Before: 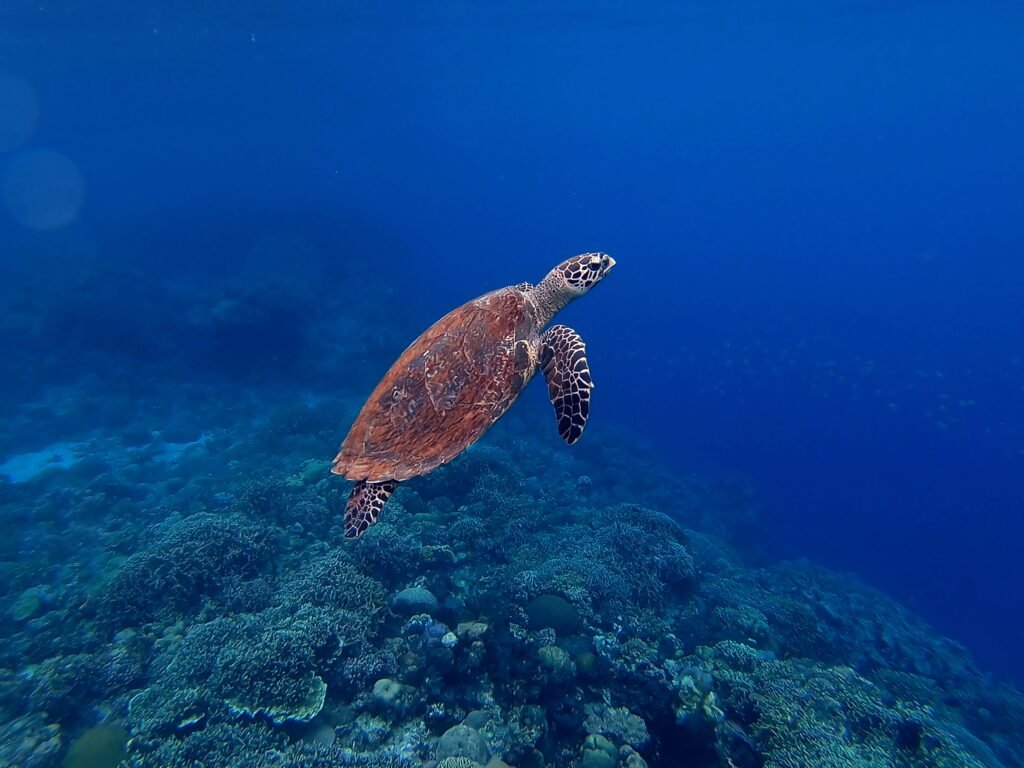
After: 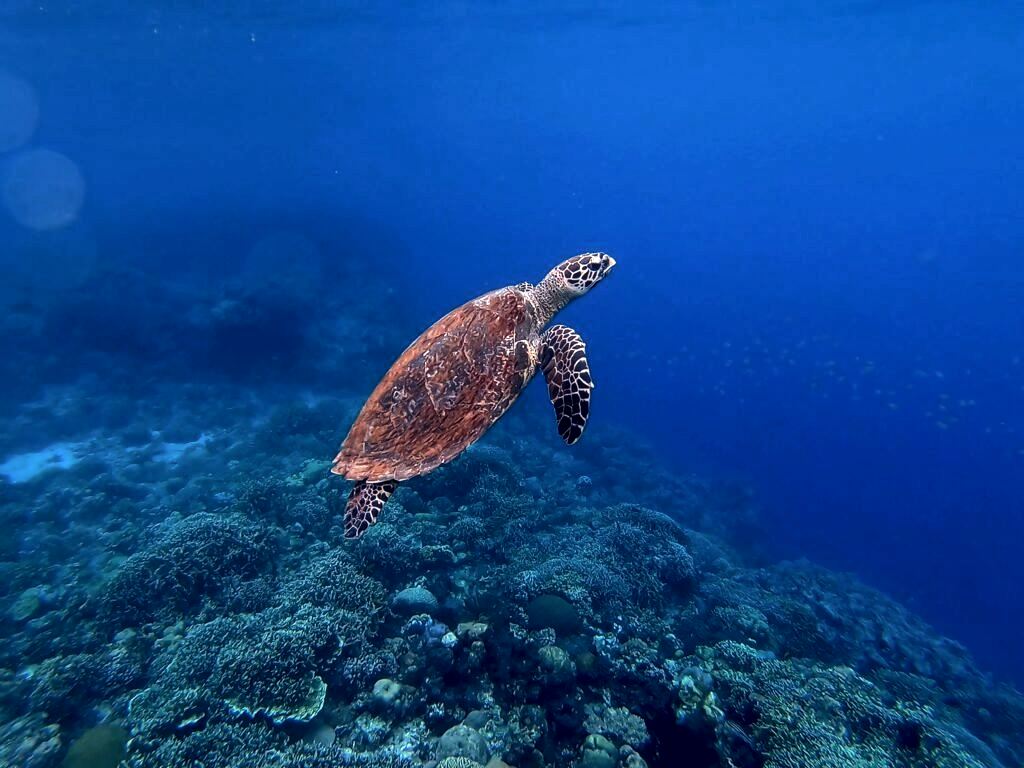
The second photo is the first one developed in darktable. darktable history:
tone equalizer: -8 EV -0.728 EV, -7 EV -0.674 EV, -6 EV -0.592 EV, -5 EV -0.379 EV, -3 EV 0.386 EV, -2 EV 0.6 EV, -1 EV 0.676 EV, +0 EV 0.732 EV, edges refinement/feathering 500, mask exposure compensation -1.57 EV, preserve details no
local contrast: detail 130%
